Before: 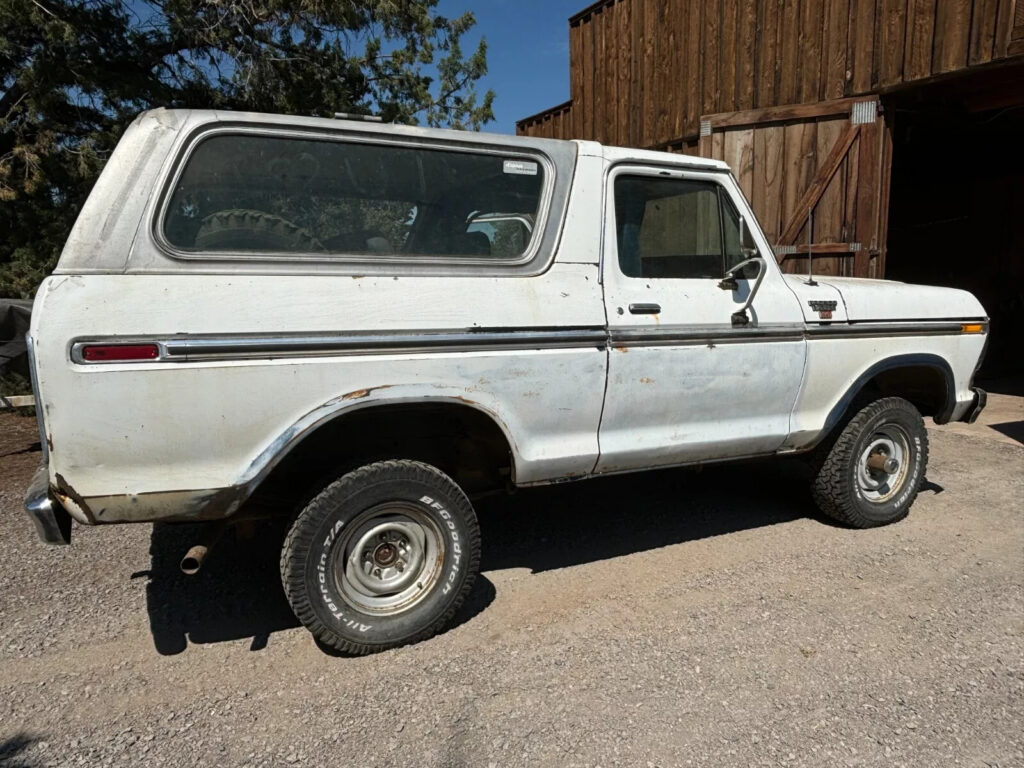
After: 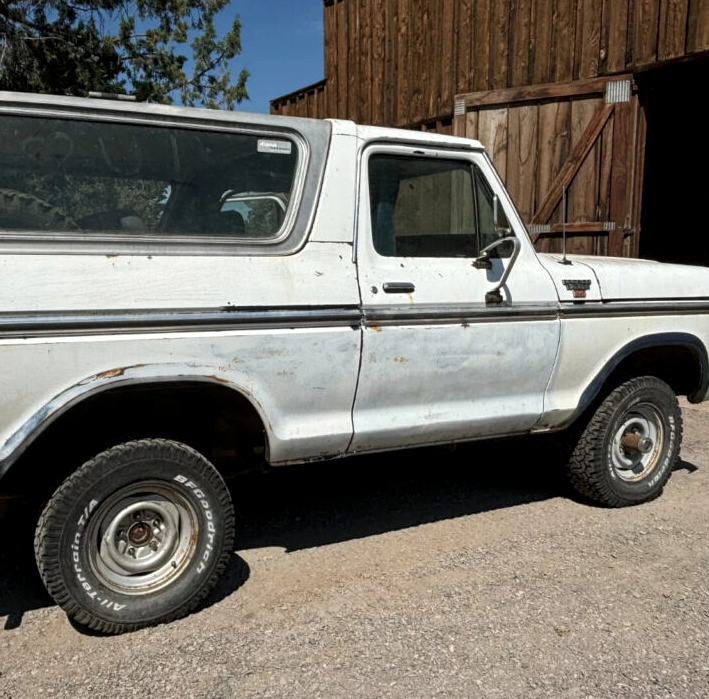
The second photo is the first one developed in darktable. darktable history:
local contrast: highlights 106%, shadows 102%, detail 131%, midtone range 0.2
crop and rotate: left 24.082%, top 2.751%, right 6.603%, bottom 6.158%
